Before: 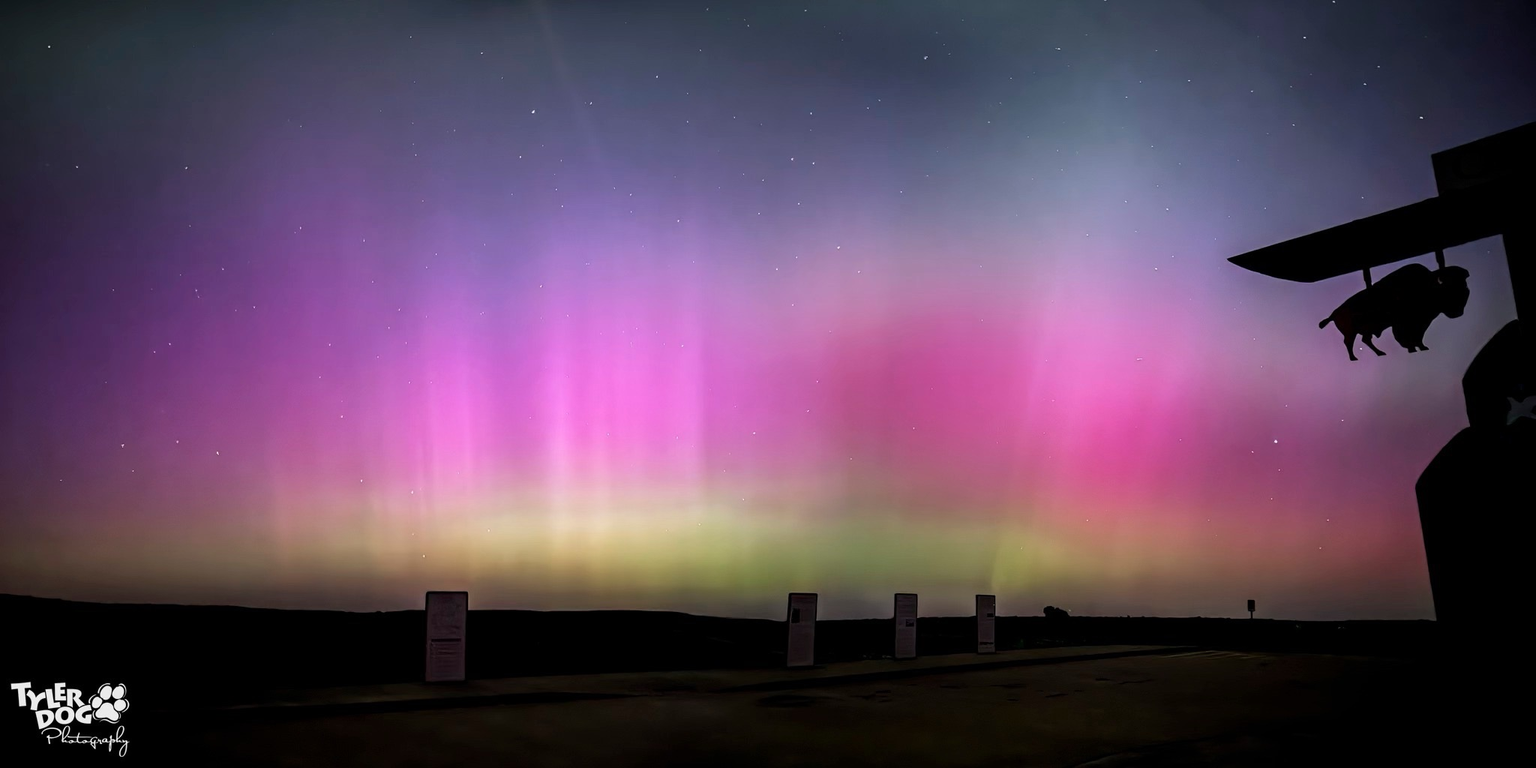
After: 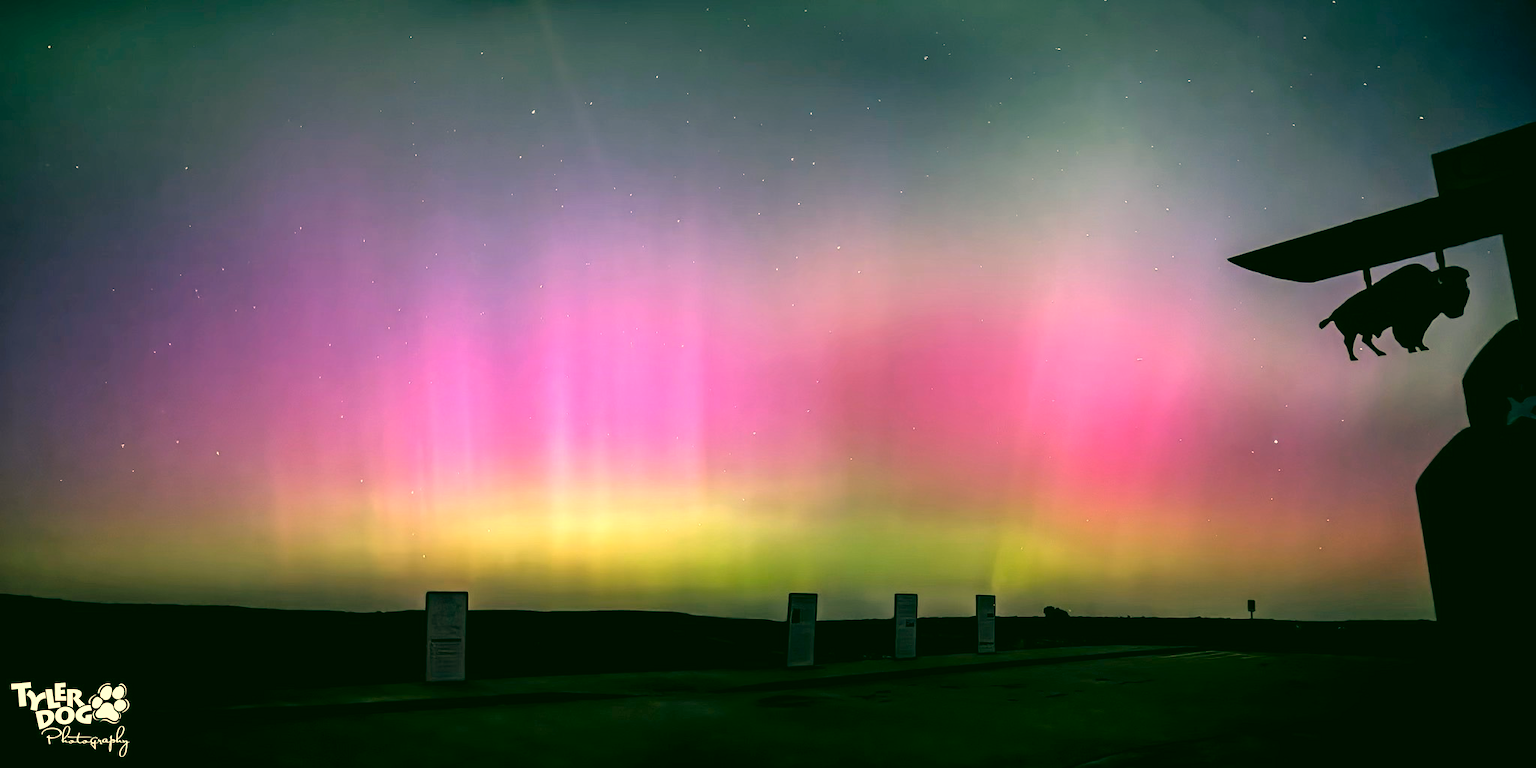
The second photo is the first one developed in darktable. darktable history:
shadows and highlights: shadows 31.53, highlights -31.65, soften with gaussian
color correction: highlights a* 5.64, highlights b* 33.61, shadows a* -26.15, shadows b* 4.01
exposure: exposure 0.562 EV, compensate highlight preservation false
